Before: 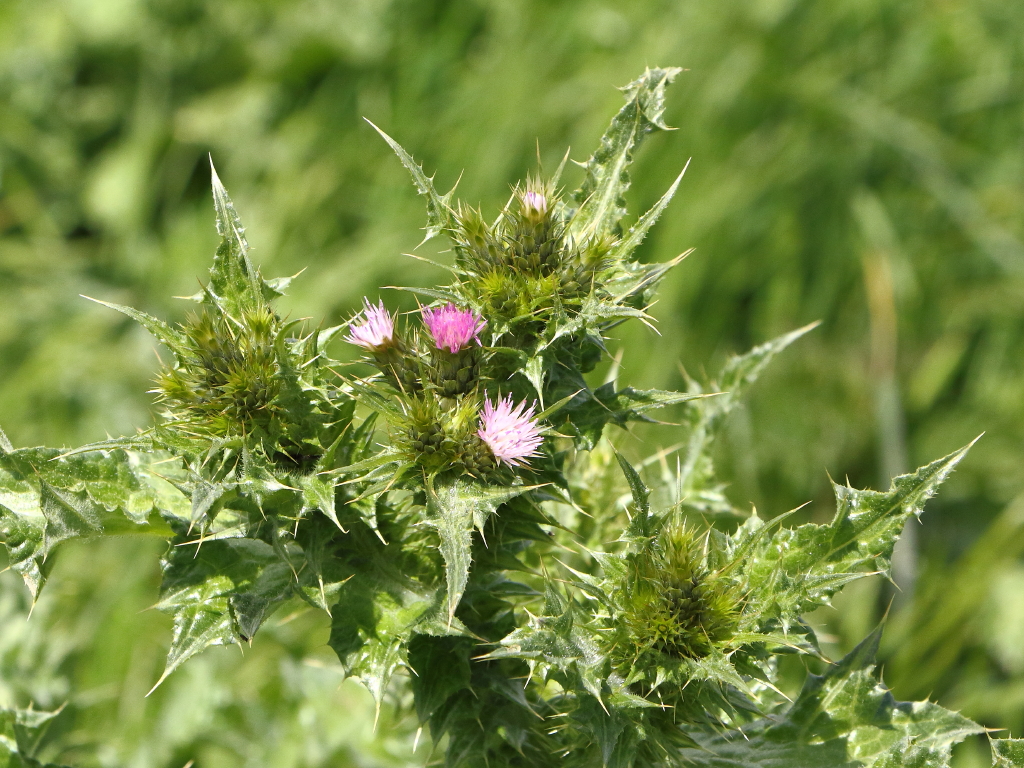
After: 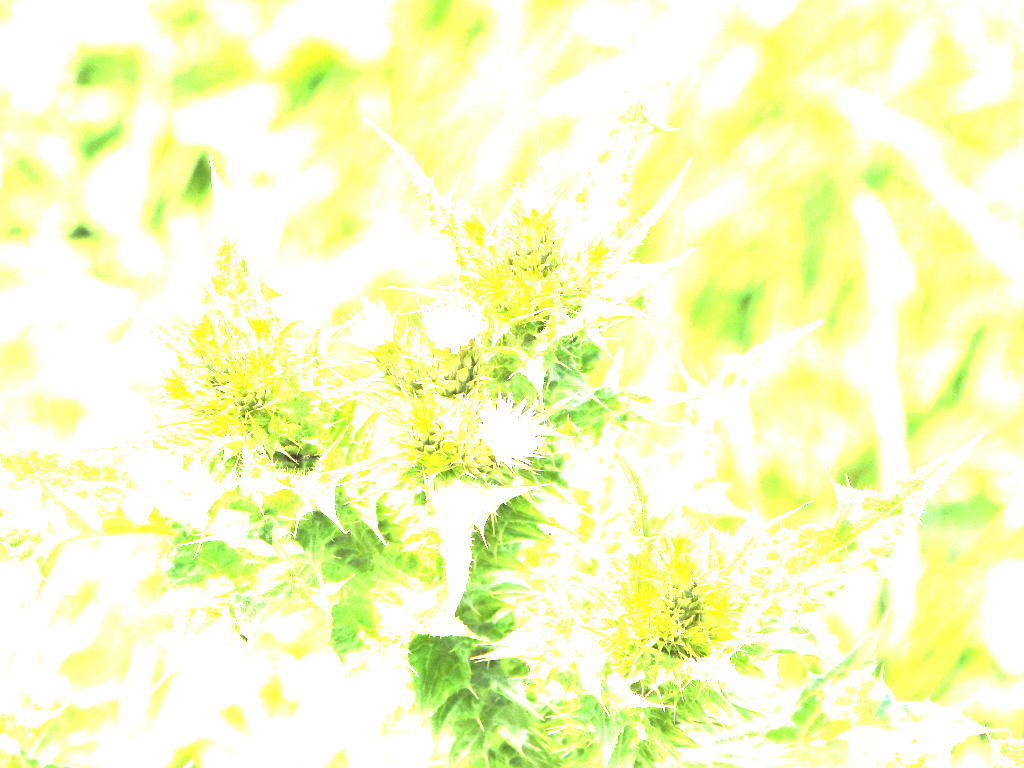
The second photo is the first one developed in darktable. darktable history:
exposure: black level correction 0, exposure 4.098 EV, compensate exposure bias true, compensate highlight preservation false
